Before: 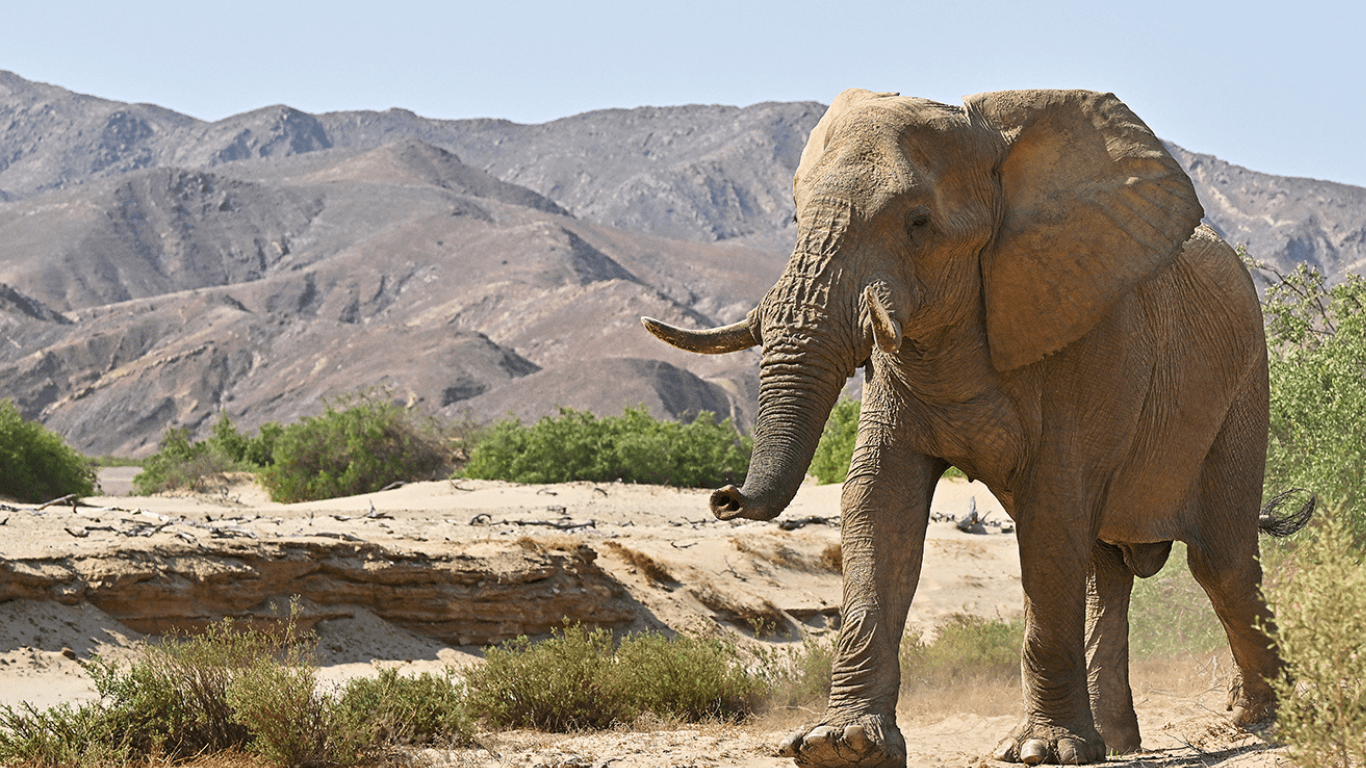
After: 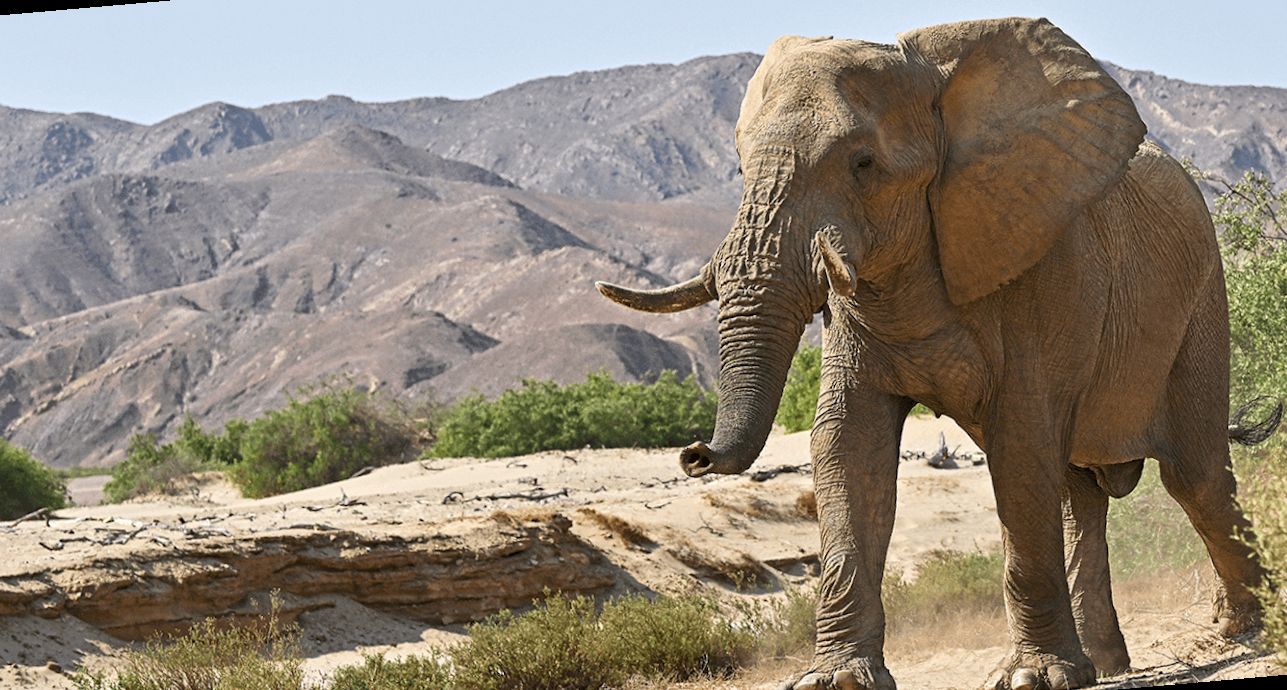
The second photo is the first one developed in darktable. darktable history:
white balance: emerald 1
local contrast: highlights 100%, shadows 100%, detail 120%, midtone range 0.2
rotate and perspective: rotation -5°, crop left 0.05, crop right 0.952, crop top 0.11, crop bottom 0.89
